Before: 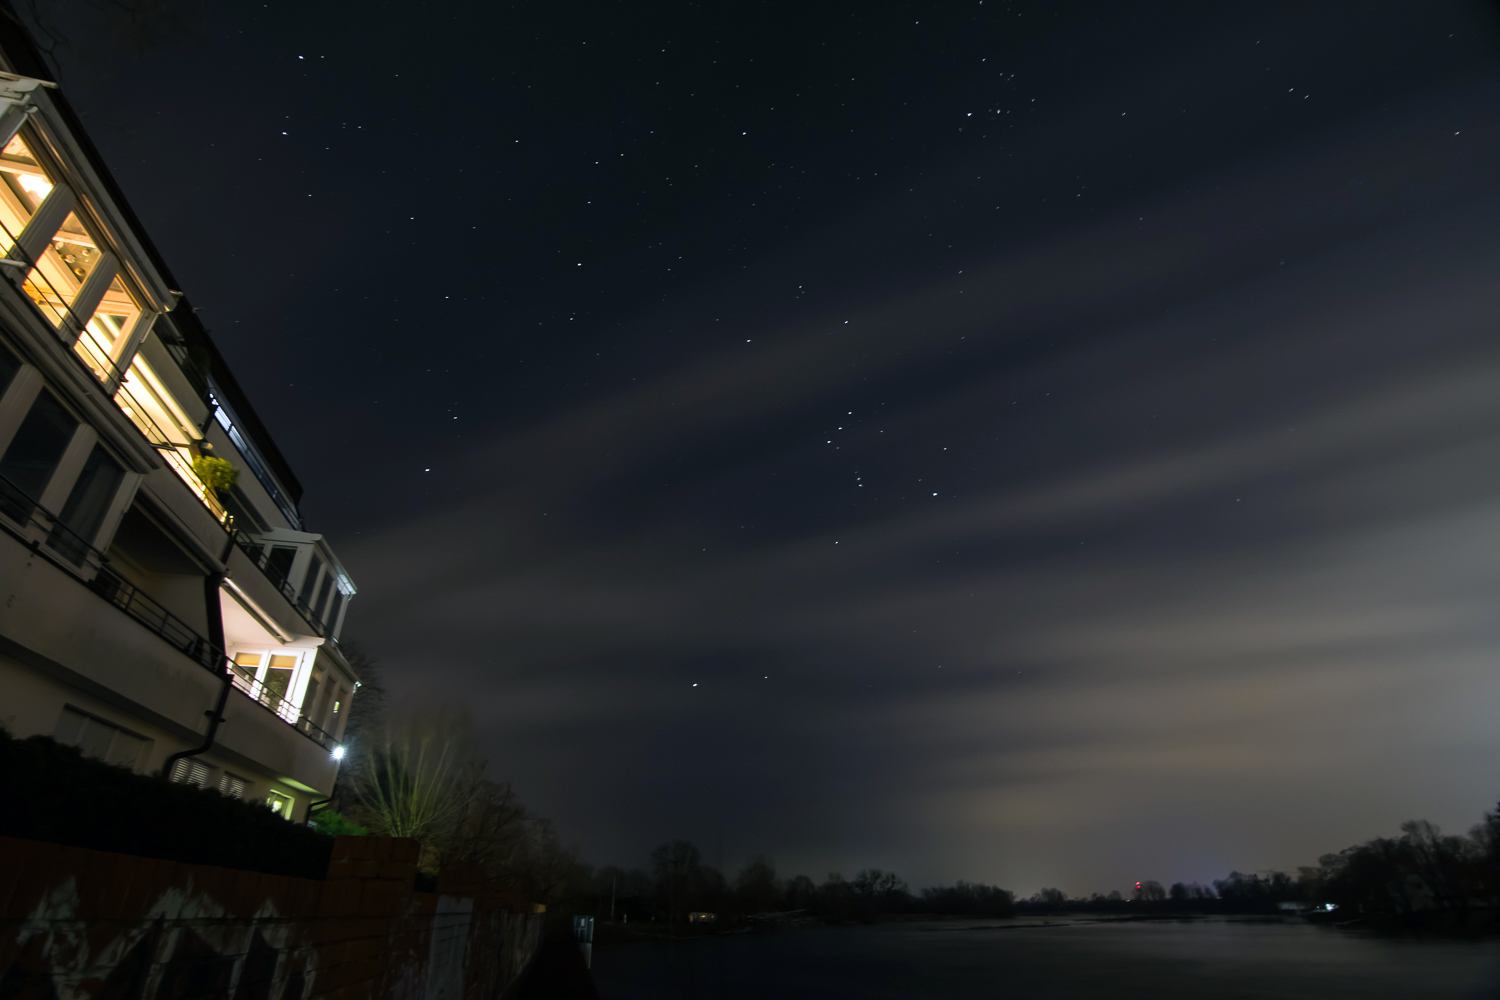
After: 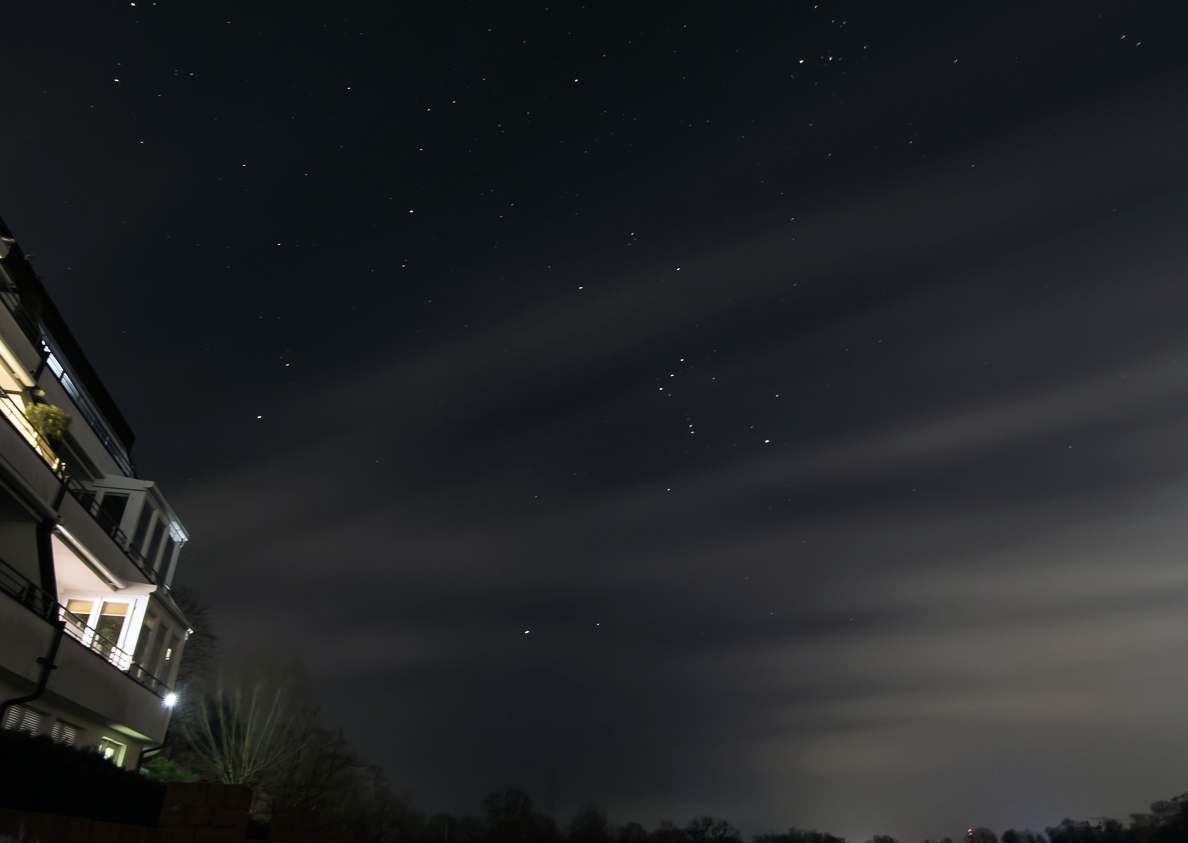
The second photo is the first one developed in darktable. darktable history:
crop: left 11.225%, top 5.381%, right 9.565%, bottom 10.314%
contrast brightness saturation: contrast 0.1, saturation -0.36
